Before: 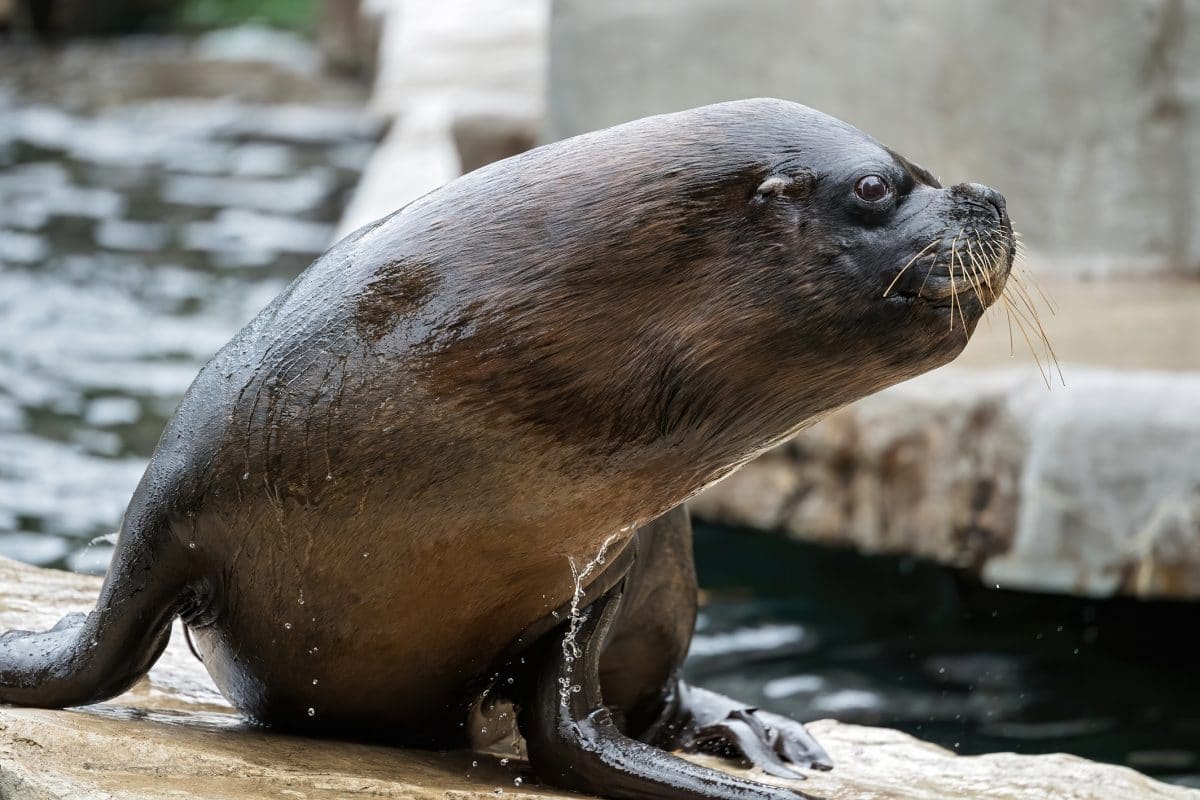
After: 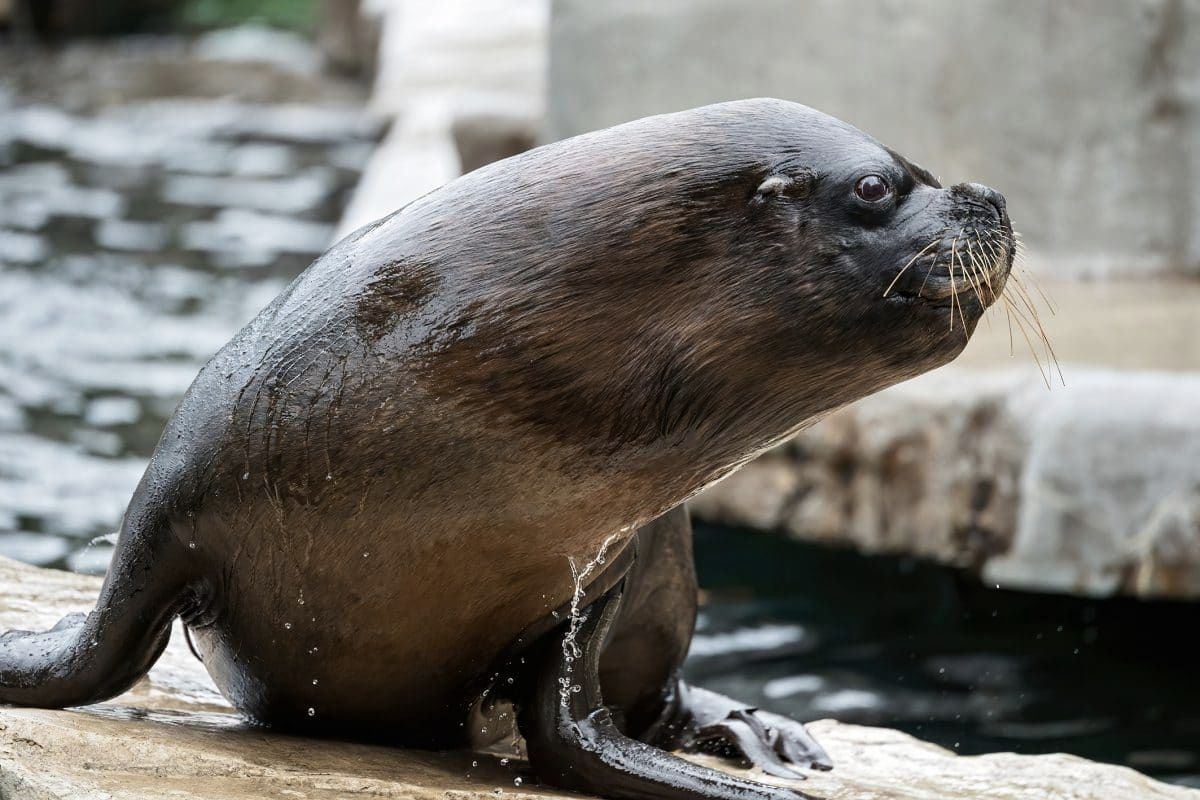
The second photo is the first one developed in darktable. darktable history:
contrast brightness saturation: contrast 0.11, saturation -0.175
